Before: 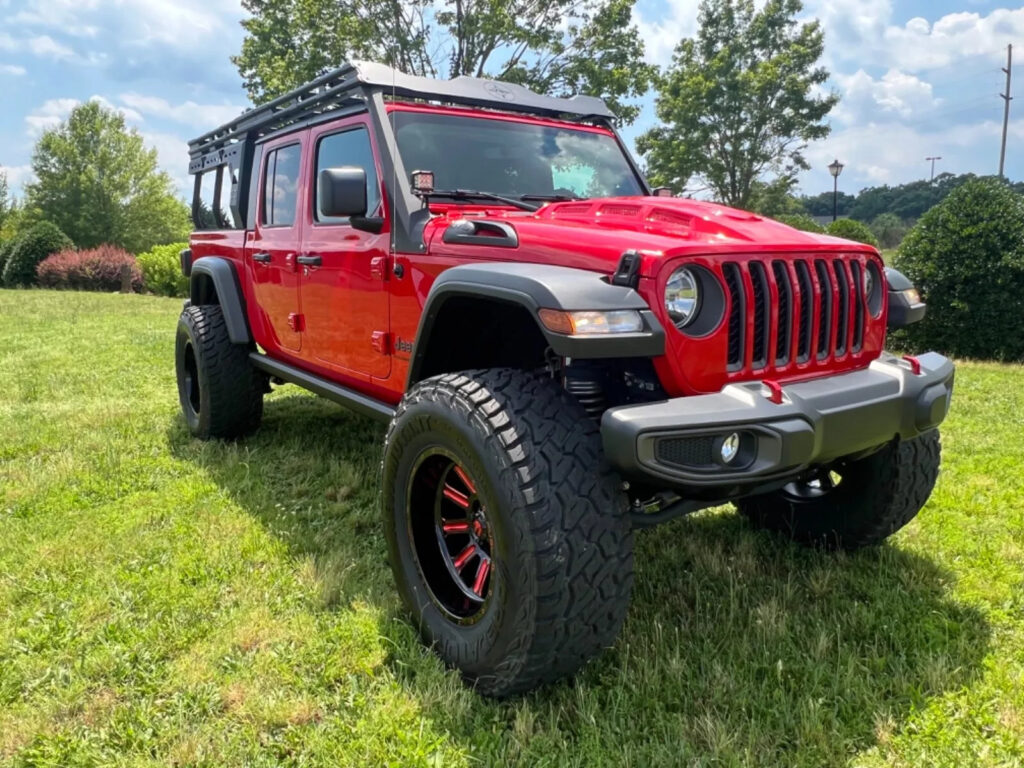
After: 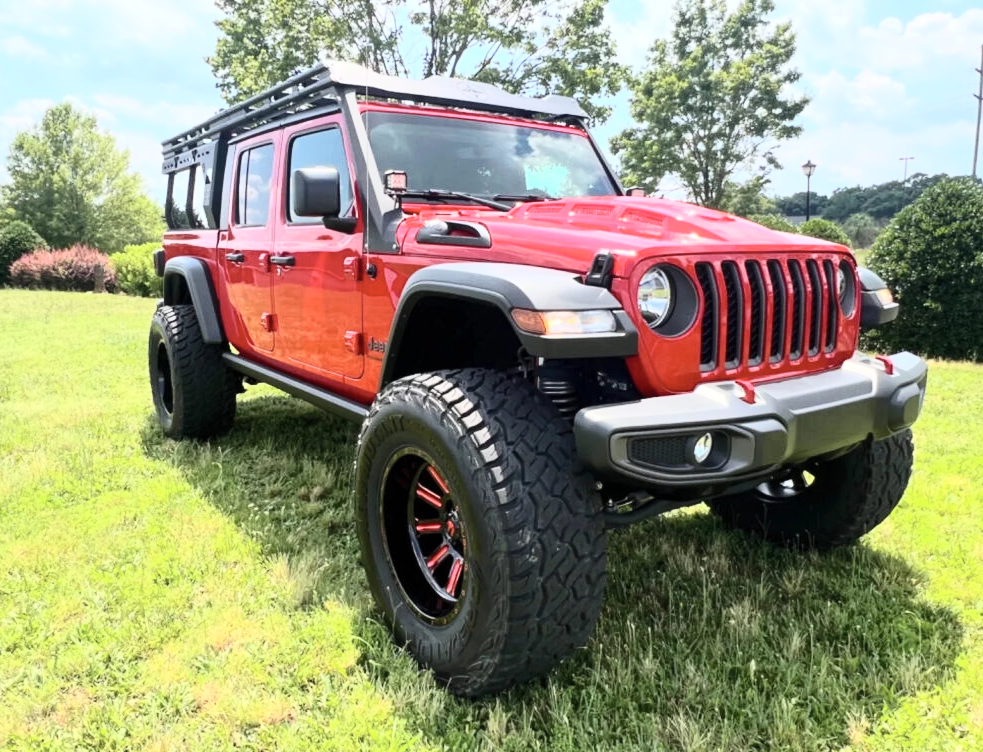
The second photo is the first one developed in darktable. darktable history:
exposure: compensate exposure bias true, compensate highlight preservation false
tone curve: curves: ch0 [(0, 0) (0.003, 0.003) (0.011, 0.013) (0.025, 0.029) (0.044, 0.052) (0.069, 0.081) (0.1, 0.116) (0.136, 0.158) (0.177, 0.207) (0.224, 0.268) (0.277, 0.373) (0.335, 0.465) (0.399, 0.565) (0.468, 0.674) (0.543, 0.79) (0.623, 0.853) (0.709, 0.918) (0.801, 0.956) (0.898, 0.977) (1, 1)], color space Lab, independent channels, preserve colors none
crop and rotate: left 2.673%, right 1.306%, bottom 1.966%
